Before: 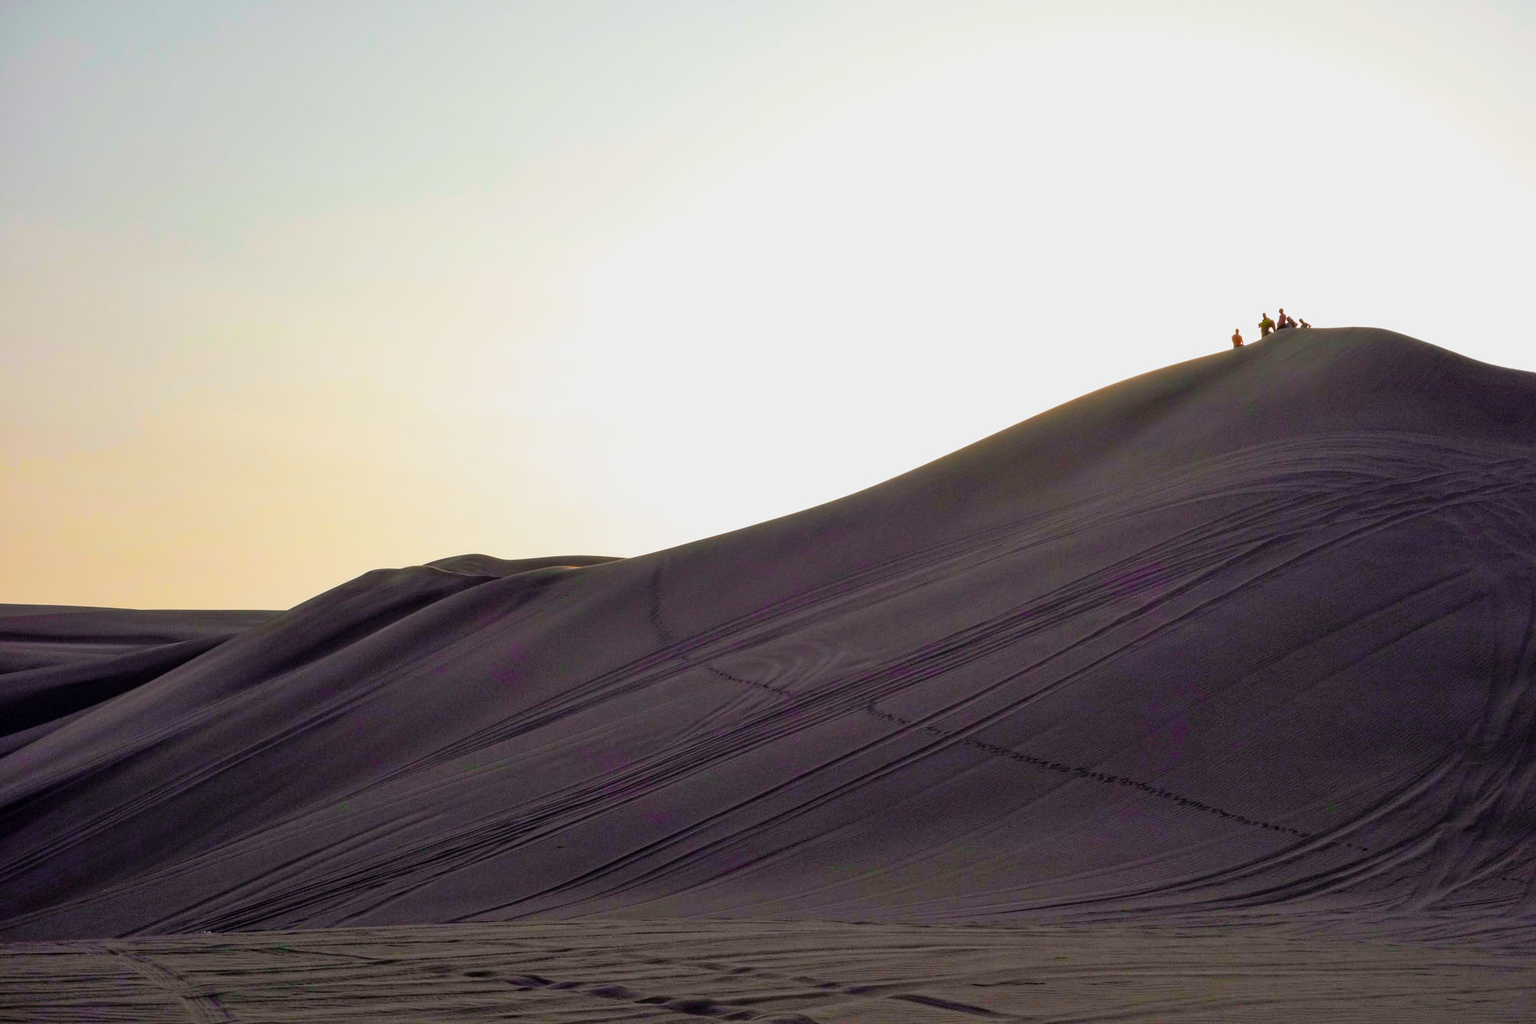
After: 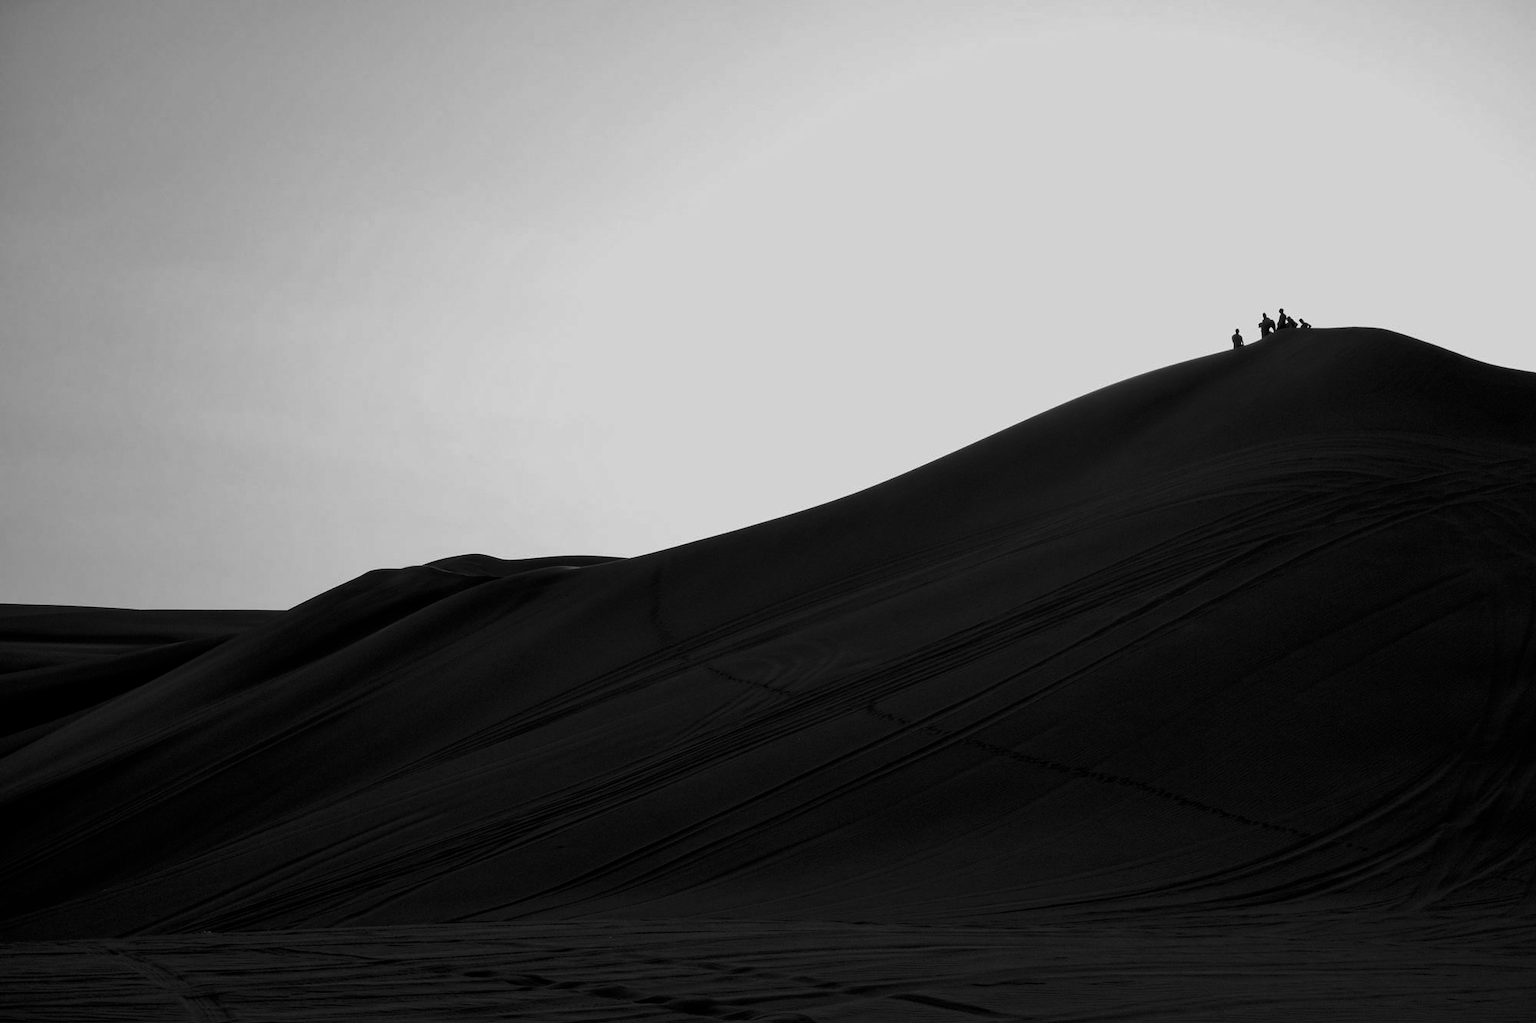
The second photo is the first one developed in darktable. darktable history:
contrast brightness saturation: contrast -0.03, brightness -0.59, saturation -1
